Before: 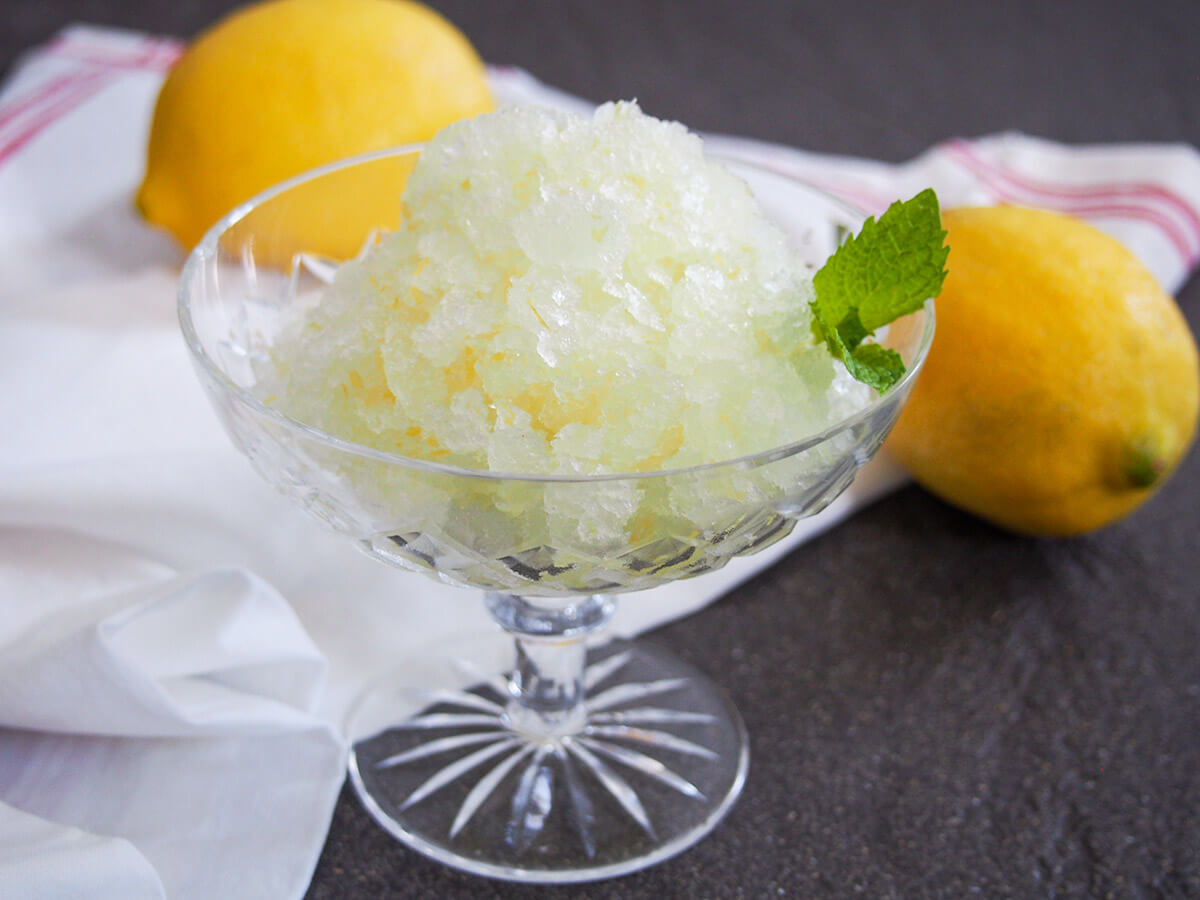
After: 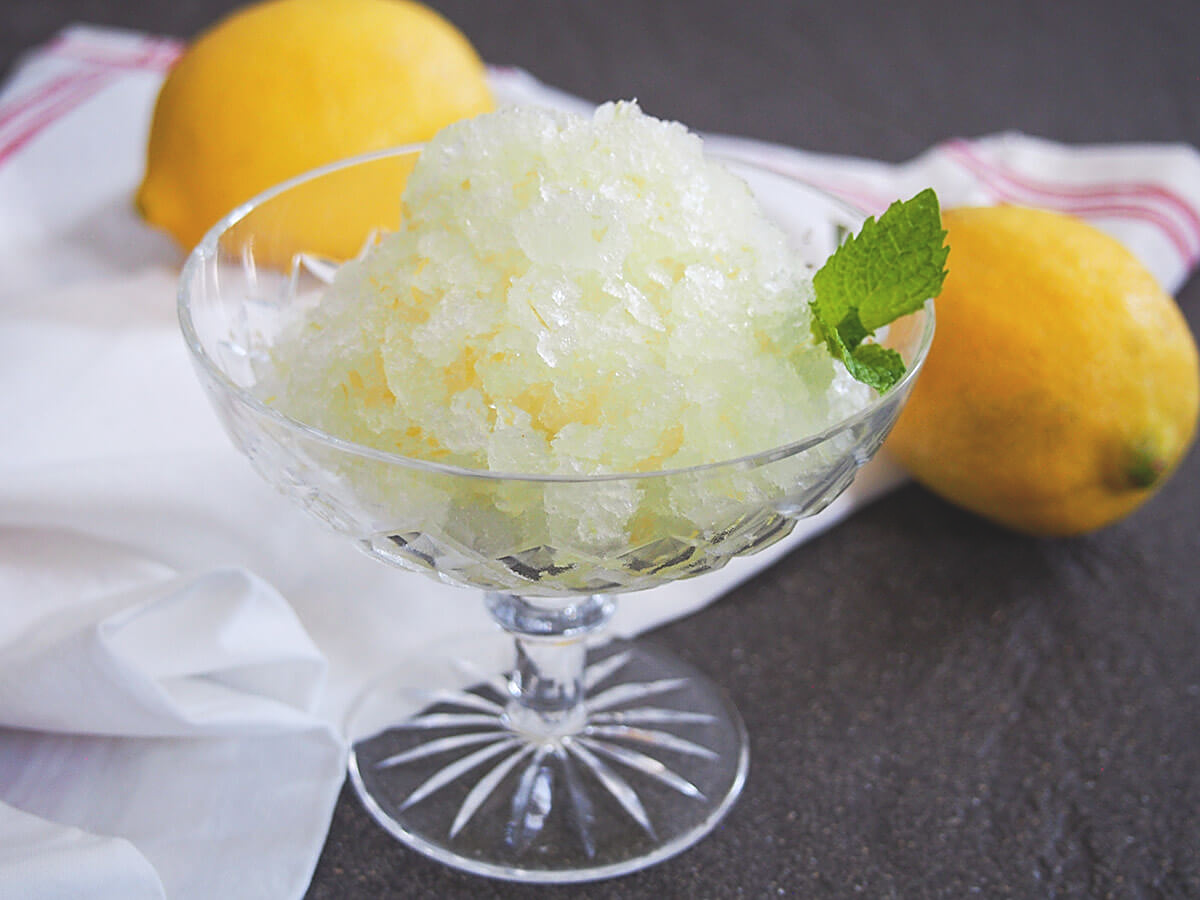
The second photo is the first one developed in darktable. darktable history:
sharpen: on, module defaults
exposure: black level correction -0.015, compensate exposure bias true, compensate highlight preservation false
